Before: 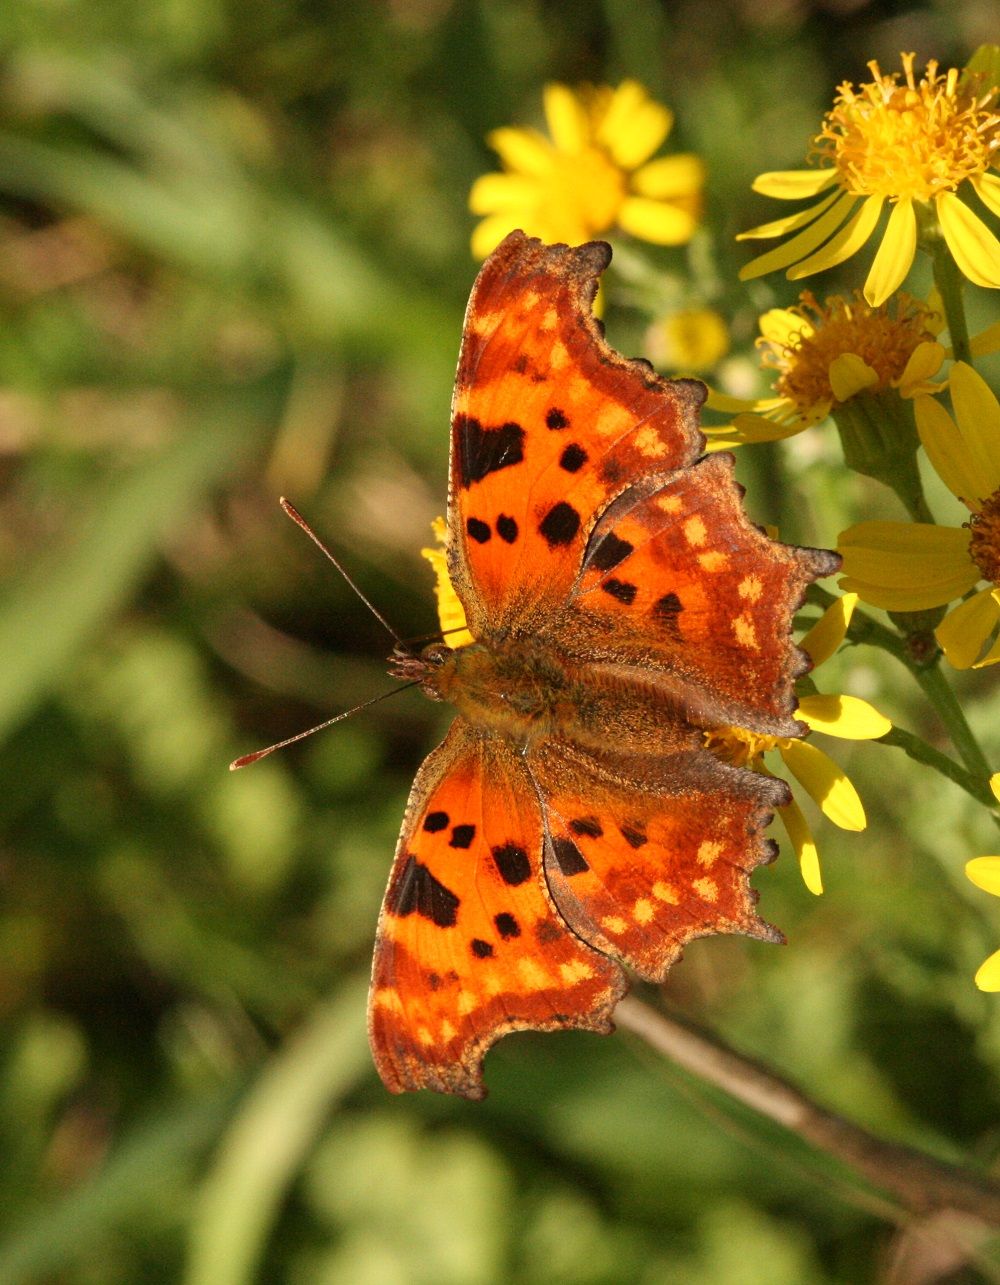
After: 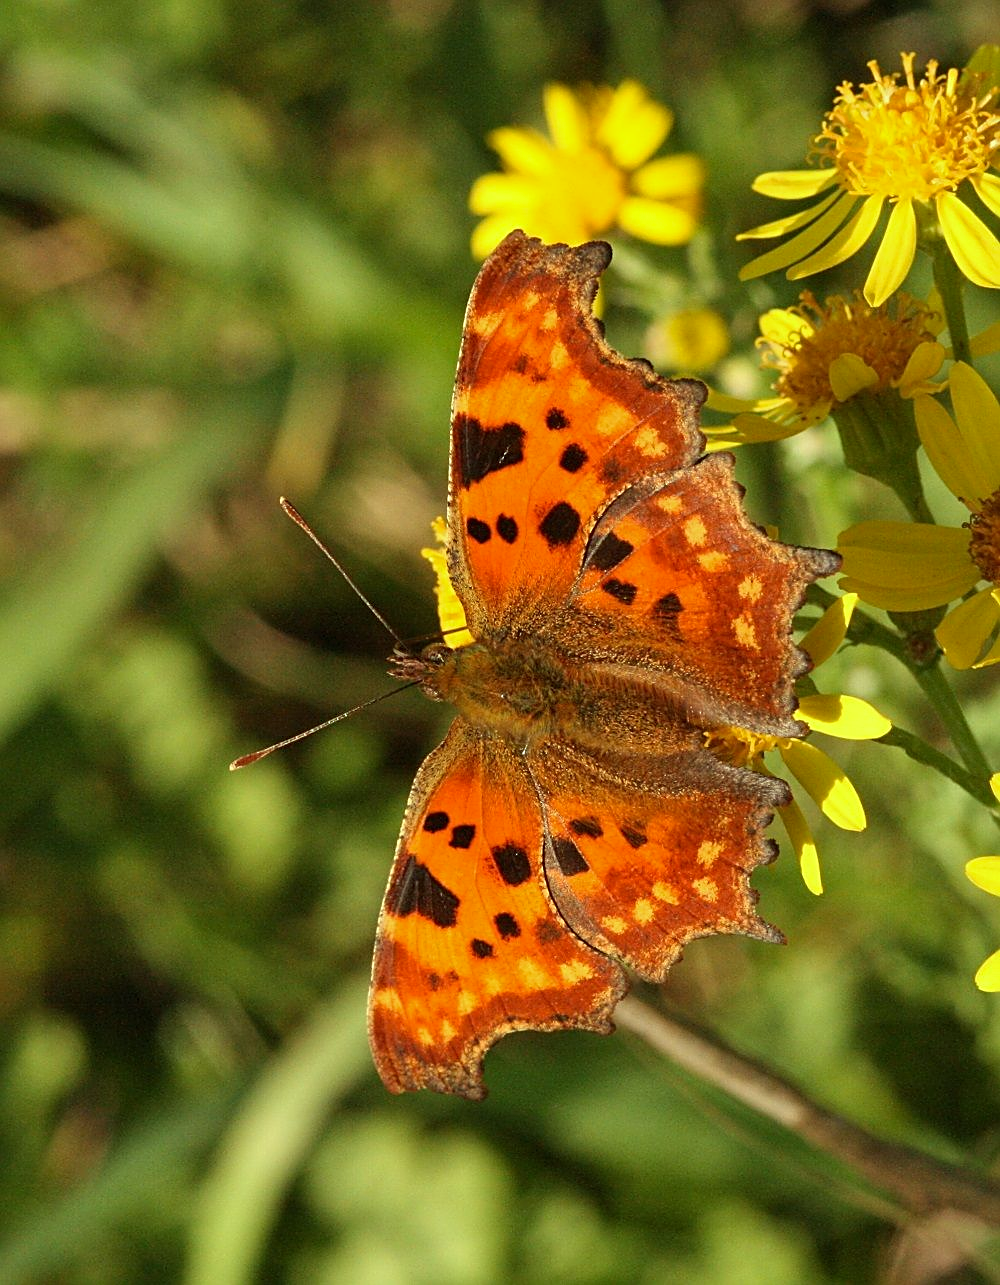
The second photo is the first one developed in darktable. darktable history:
shadows and highlights: shadows 29.24, highlights -28.84, low approximation 0.01, soften with gaussian
color correction: highlights a* -8.56, highlights b* 3.09
sharpen: amount 0.5
